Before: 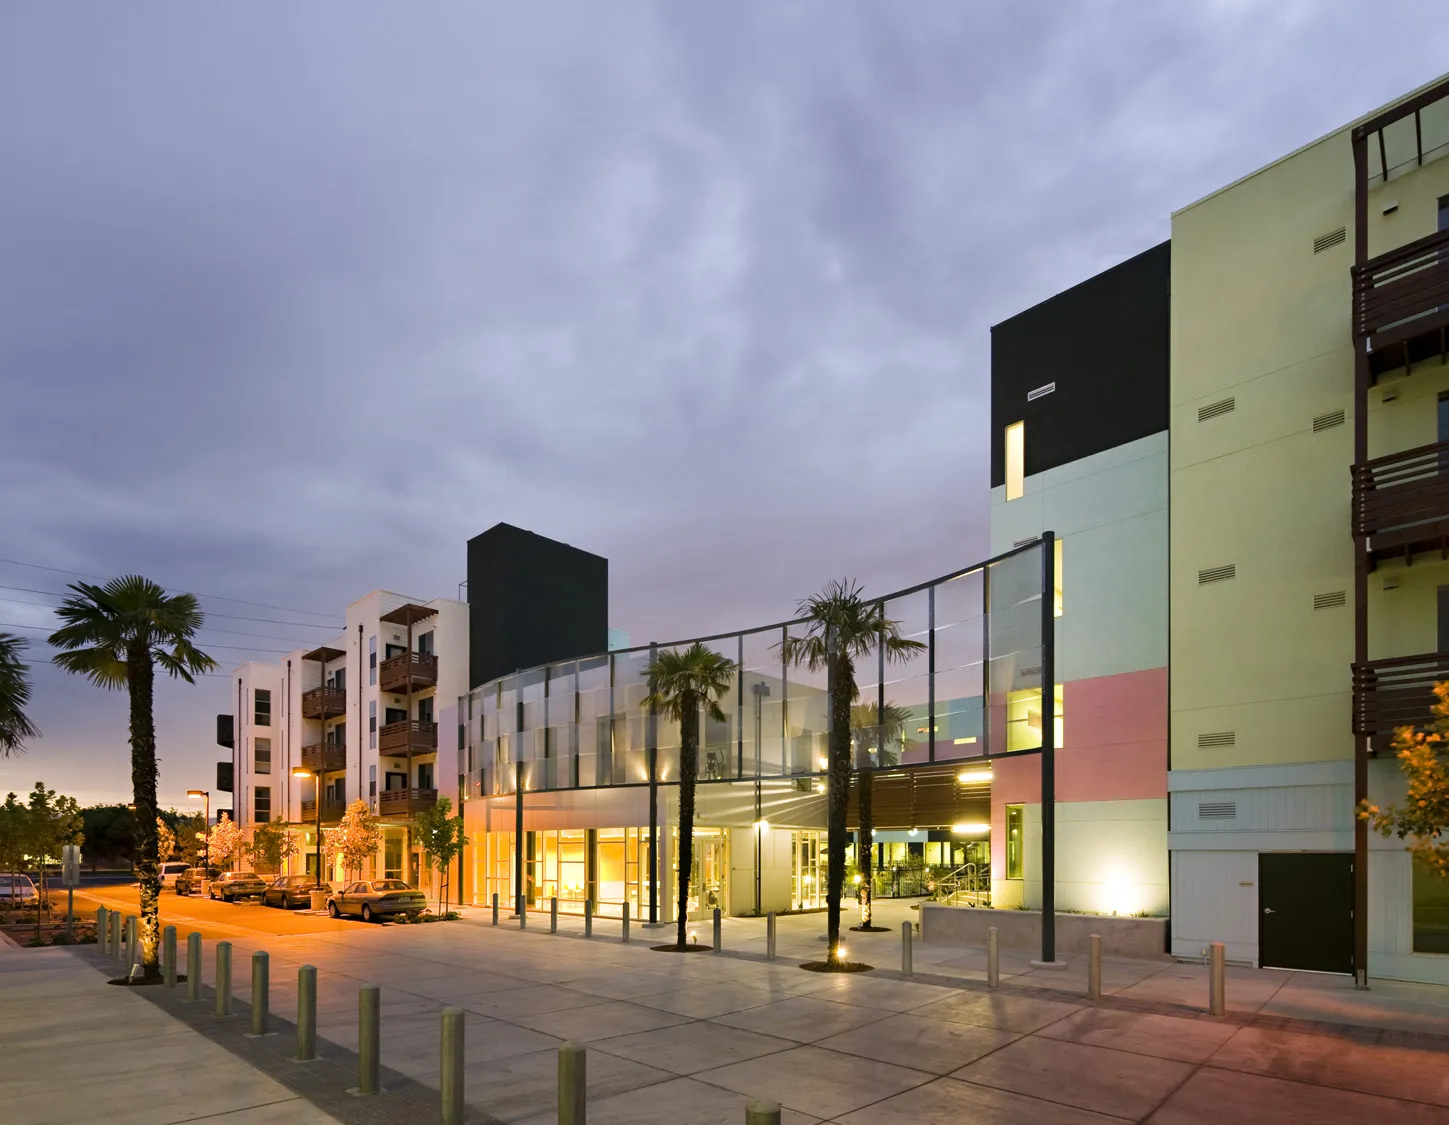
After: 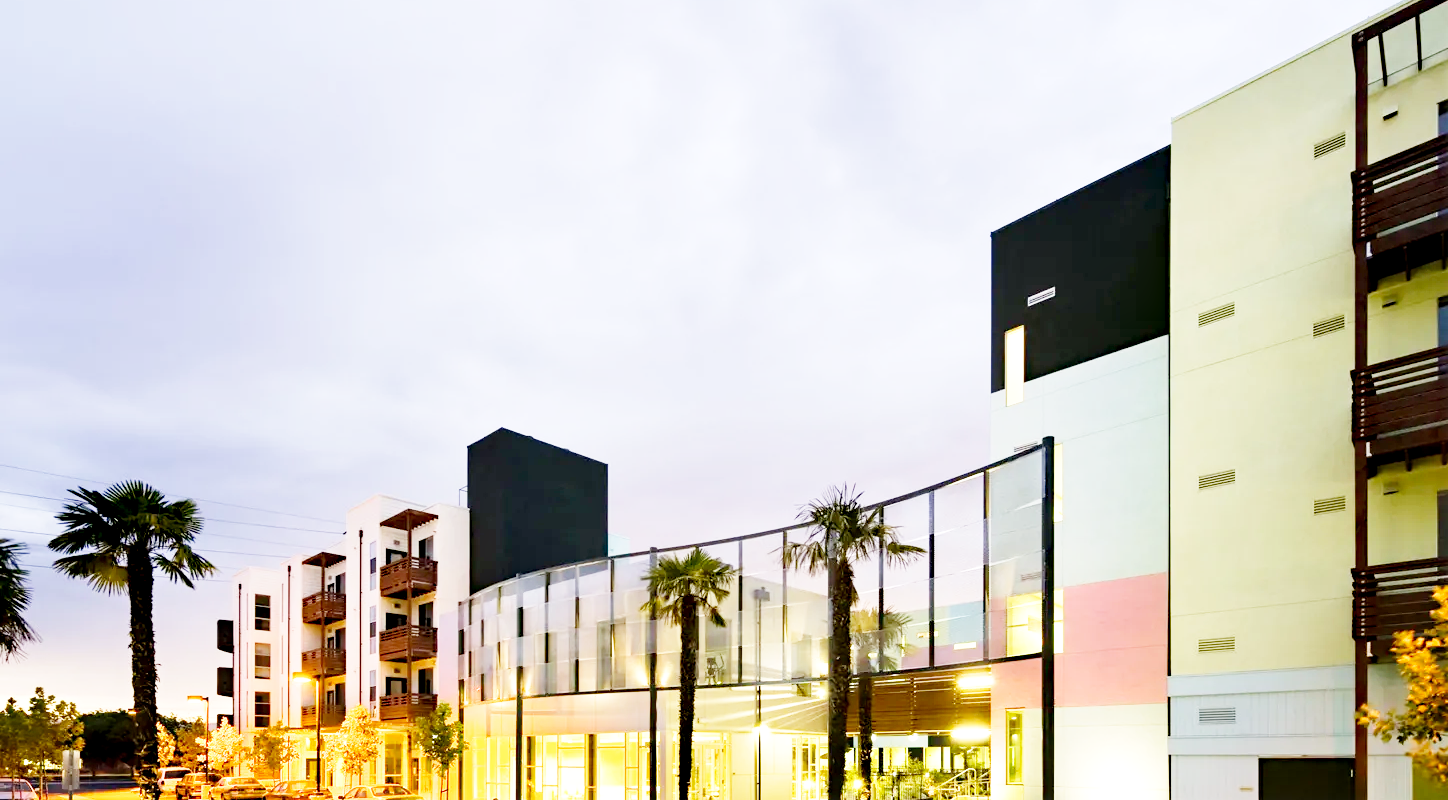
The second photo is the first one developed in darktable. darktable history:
crop and rotate: top 8.473%, bottom 20.353%
base curve: curves: ch0 [(0, 0.003) (0.001, 0.002) (0.006, 0.004) (0.02, 0.022) (0.048, 0.086) (0.094, 0.234) (0.162, 0.431) (0.258, 0.629) (0.385, 0.8) (0.548, 0.918) (0.751, 0.988) (1, 1)], fusion 1, preserve colors none
